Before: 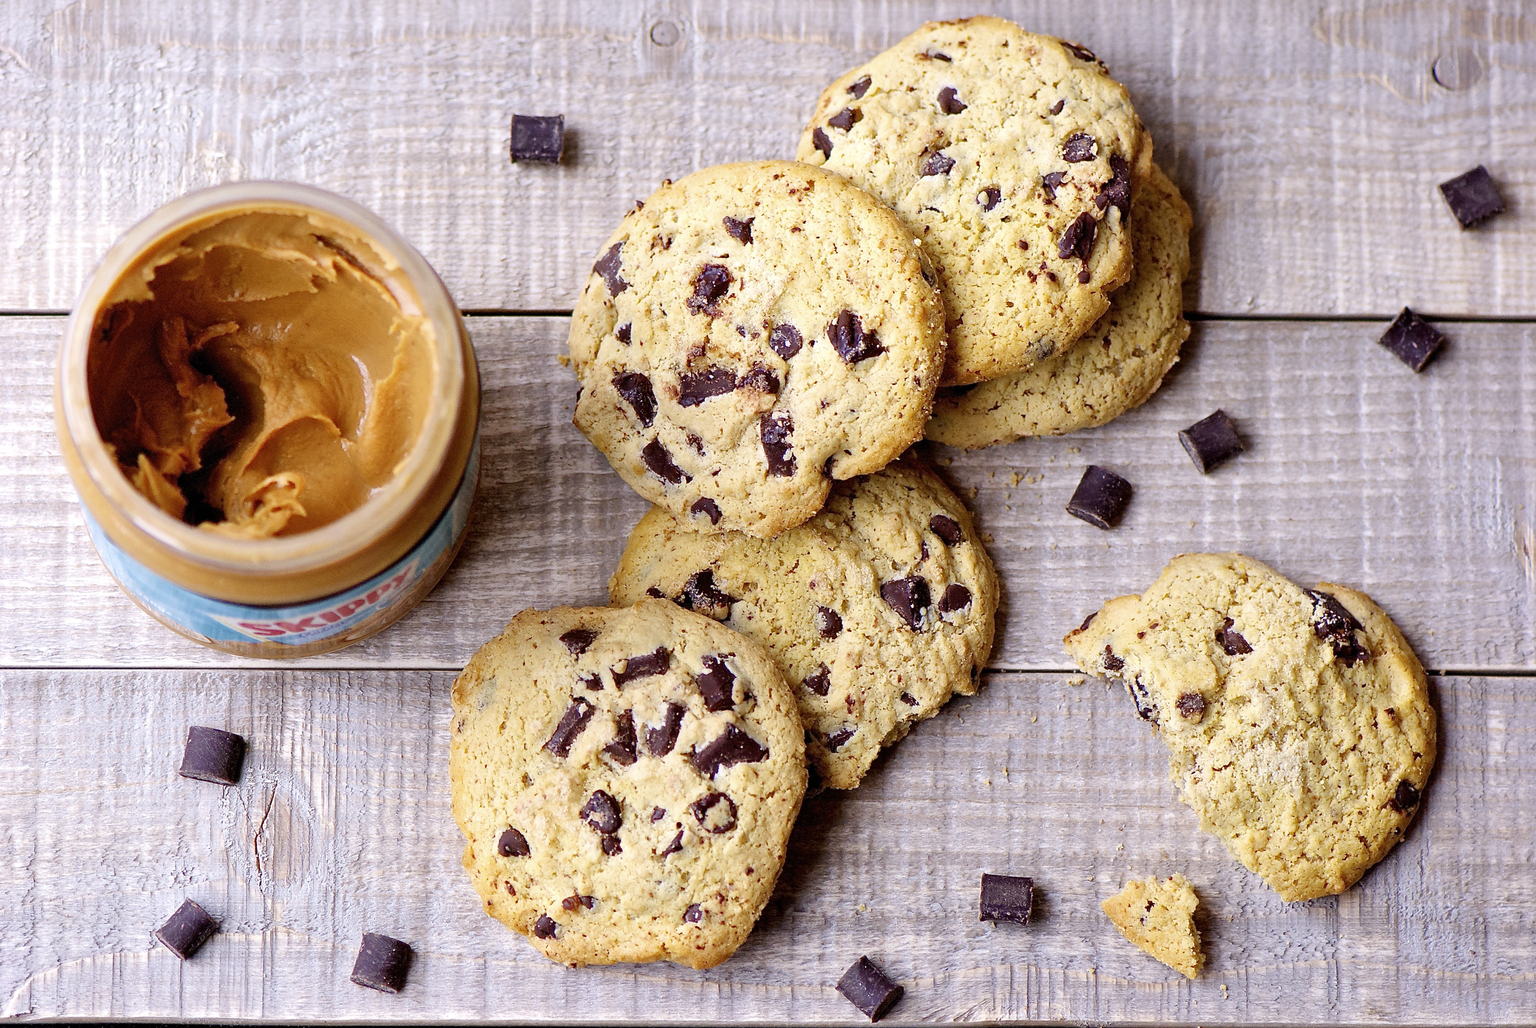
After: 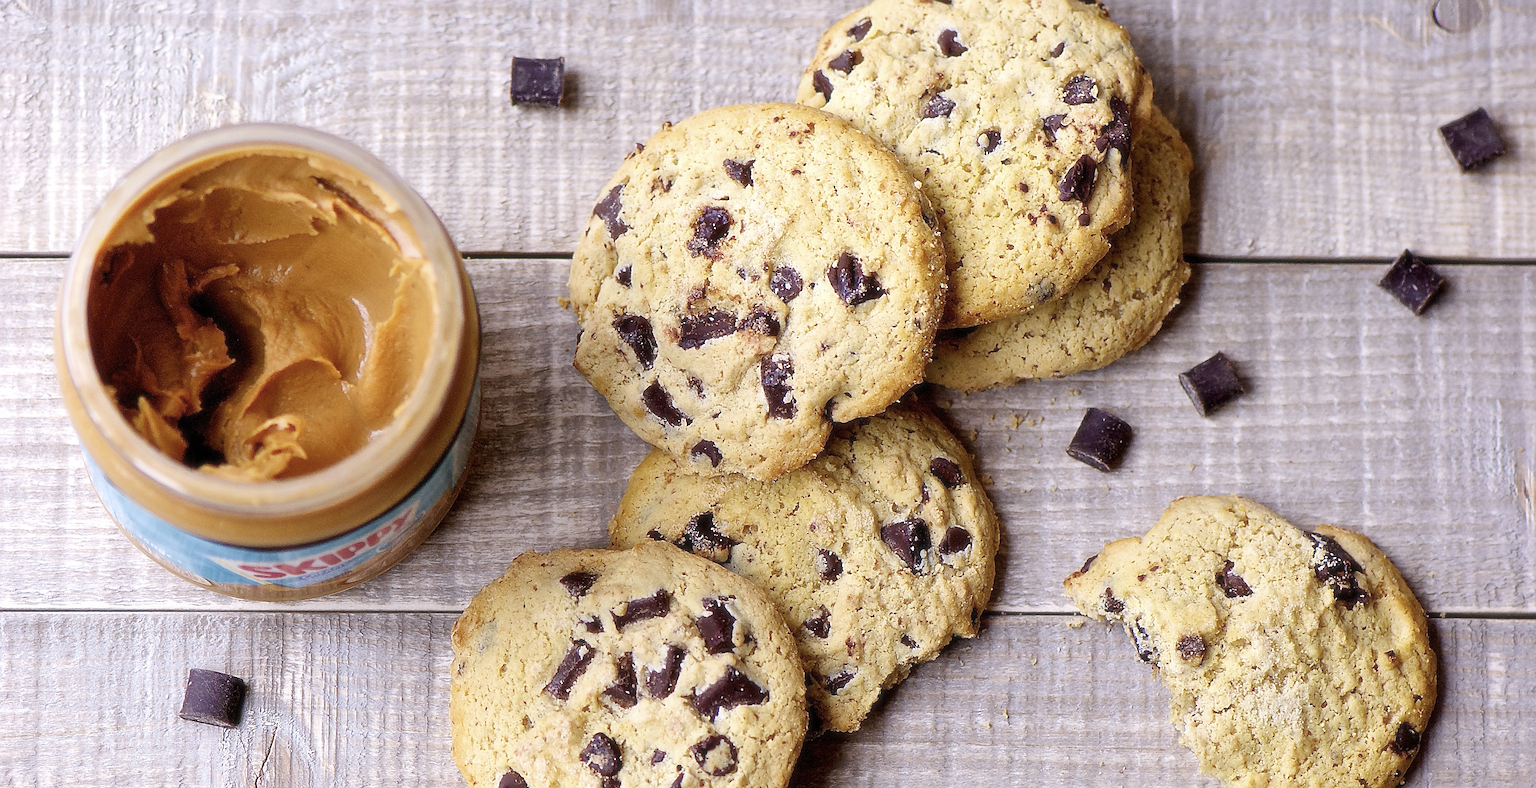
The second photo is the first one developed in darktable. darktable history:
crop: top 5.667%, bottom 17.637%
soften: size 10%, saturation 50%, brightness 0.2 EV, mix 10%
sharpen: on, module defaults
